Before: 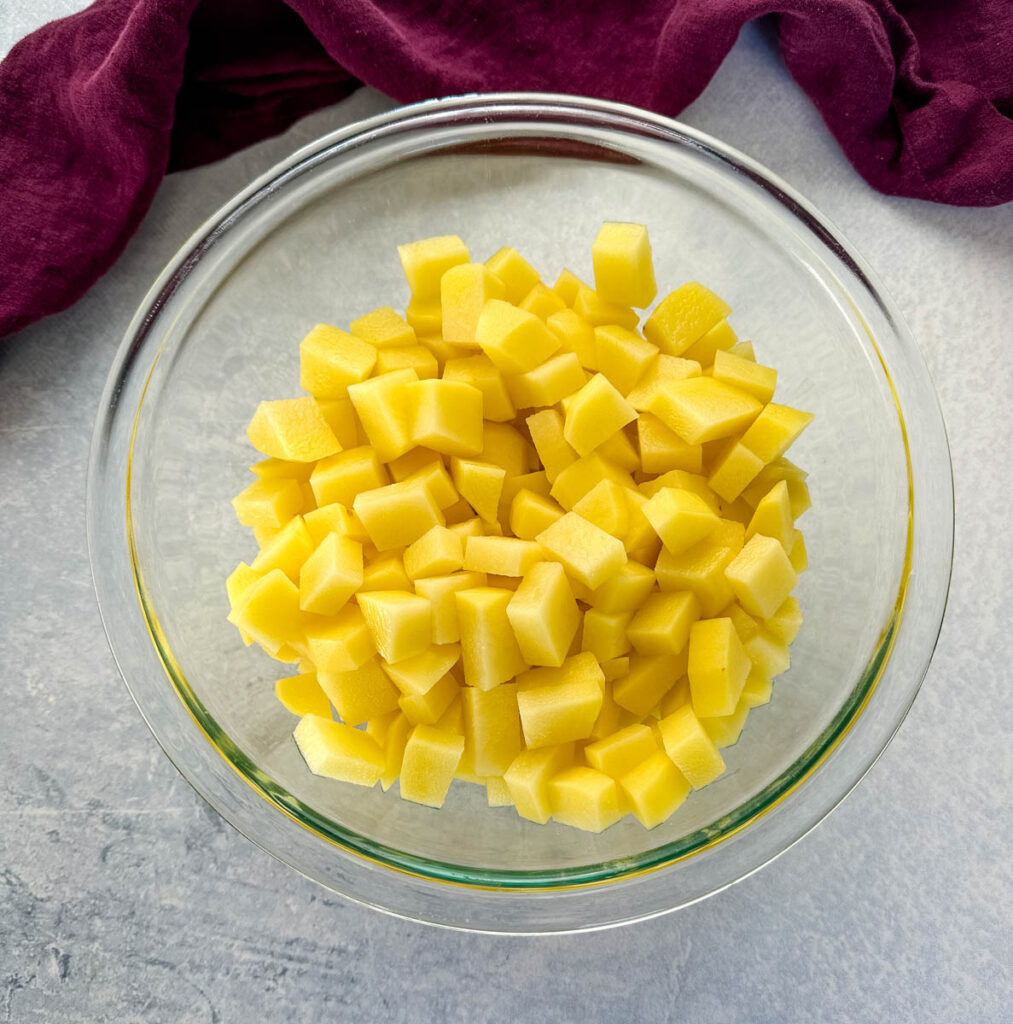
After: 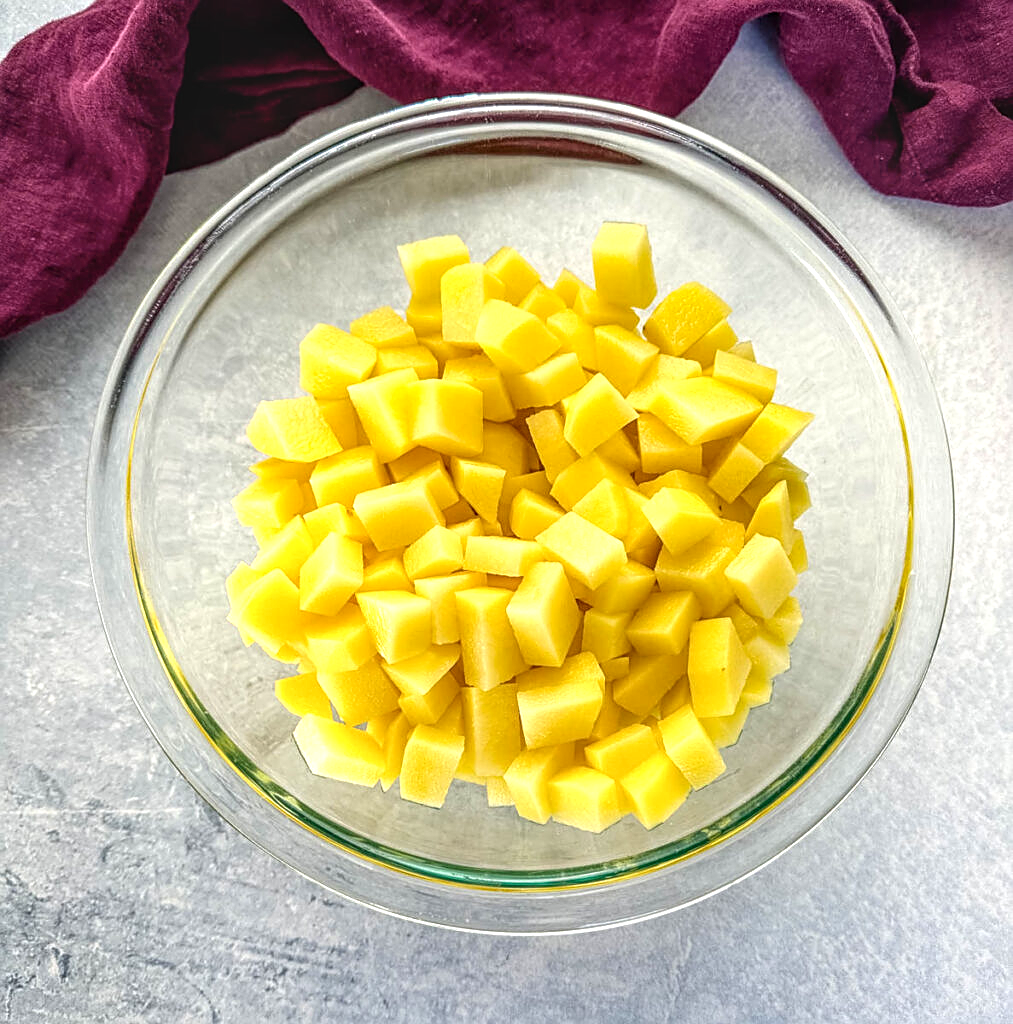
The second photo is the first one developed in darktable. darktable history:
local contrast: highlights 0%, shadows 6%, detail 133%
exposure: black level correction 0, exposure 0.5 EV, compensate highlight preservation false
sharpen: on, module defaults
